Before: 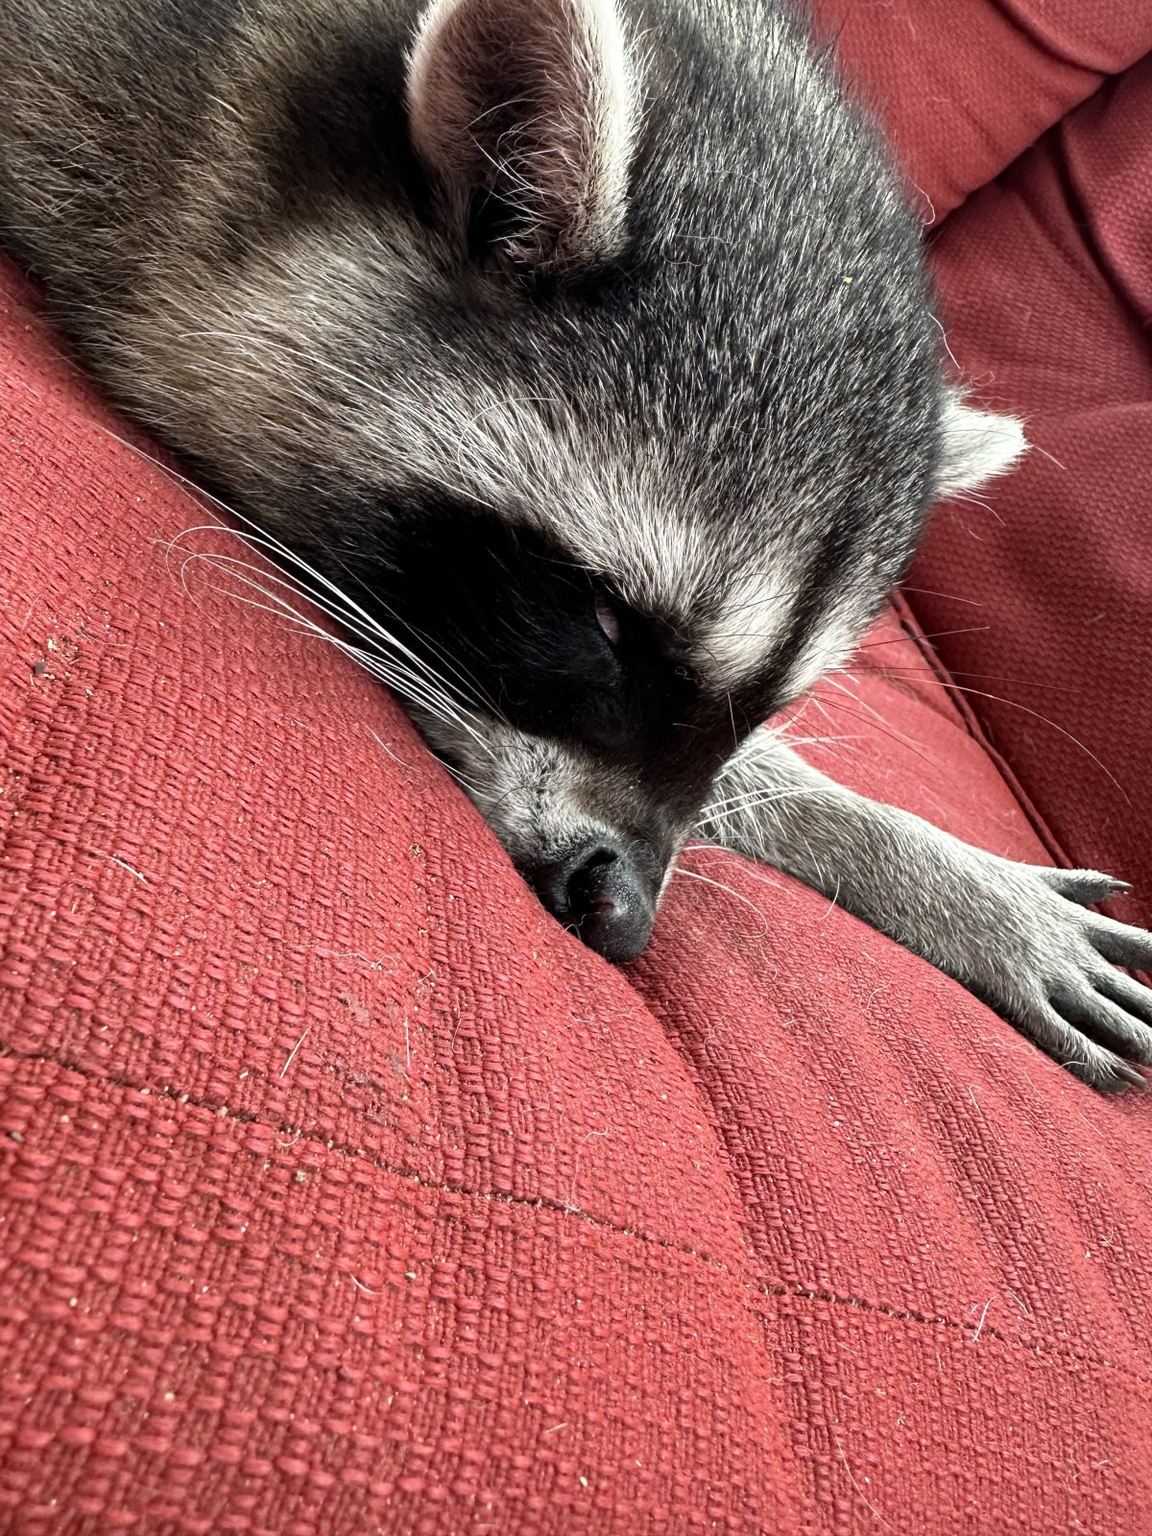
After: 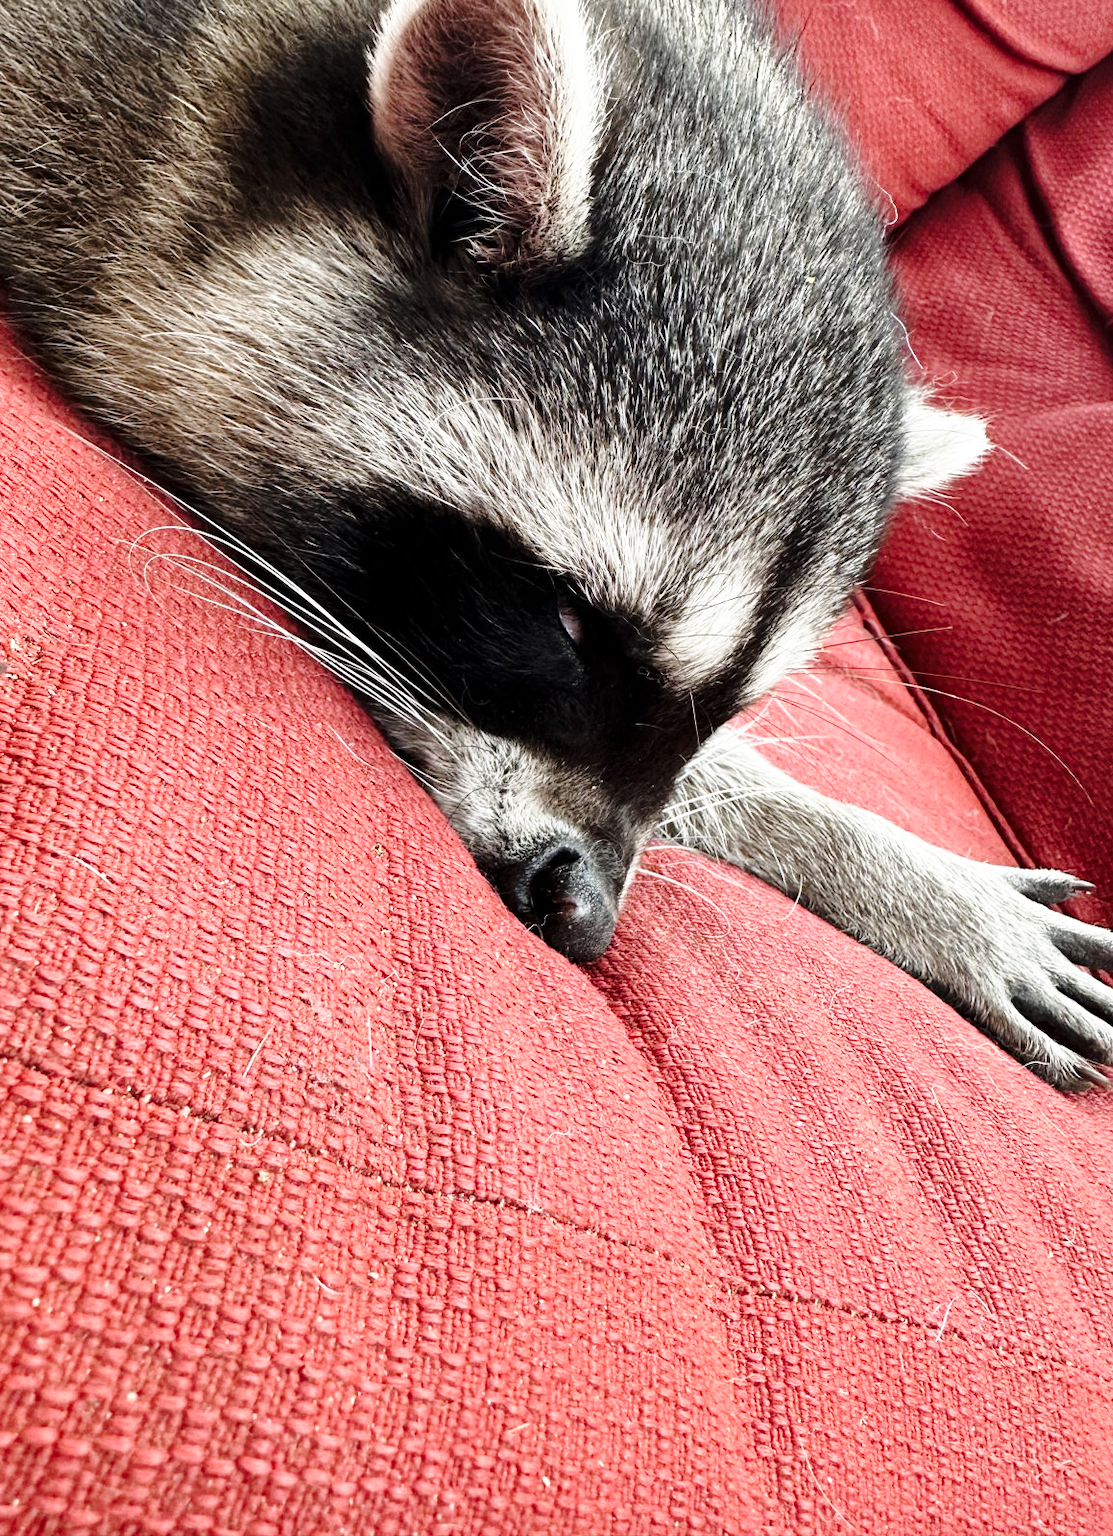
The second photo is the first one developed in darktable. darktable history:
crop and rotate: left 3.329%
base curve: curves: ch0 [(0, 0) (0.028, 0.03) (0.121, 0.232) (0.46, 0.748) (0.859, 0.968) (1, 1)], preserve colors none
